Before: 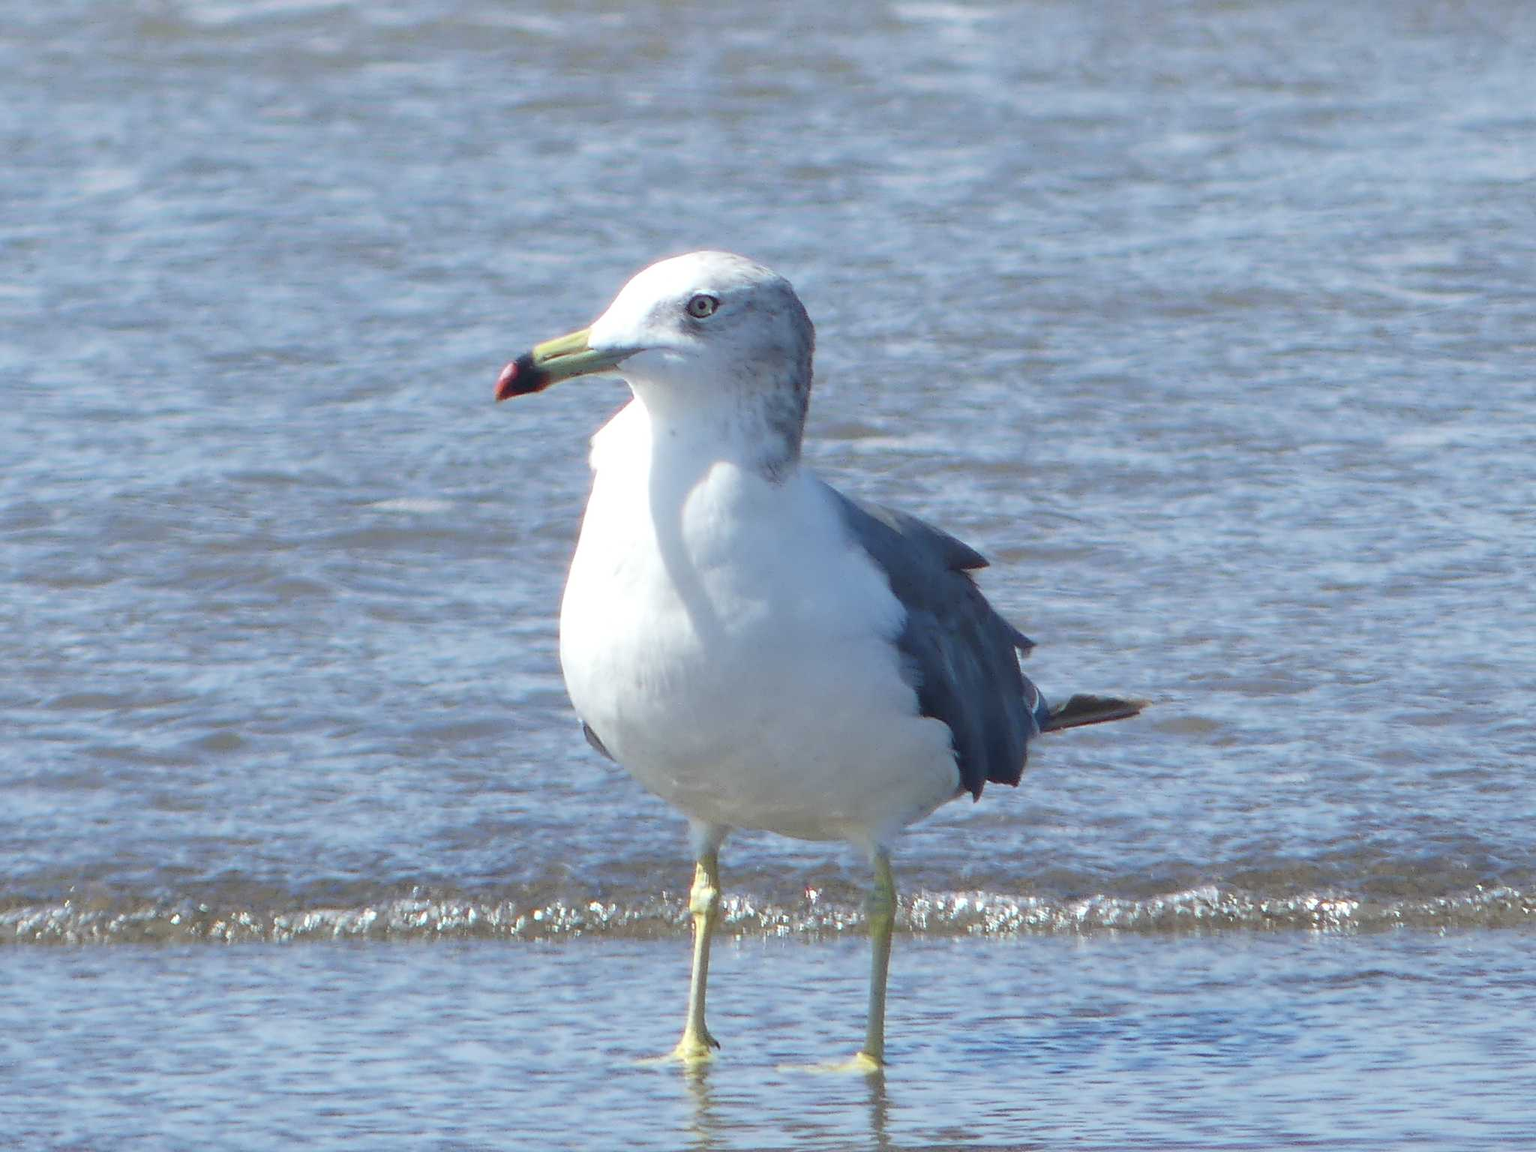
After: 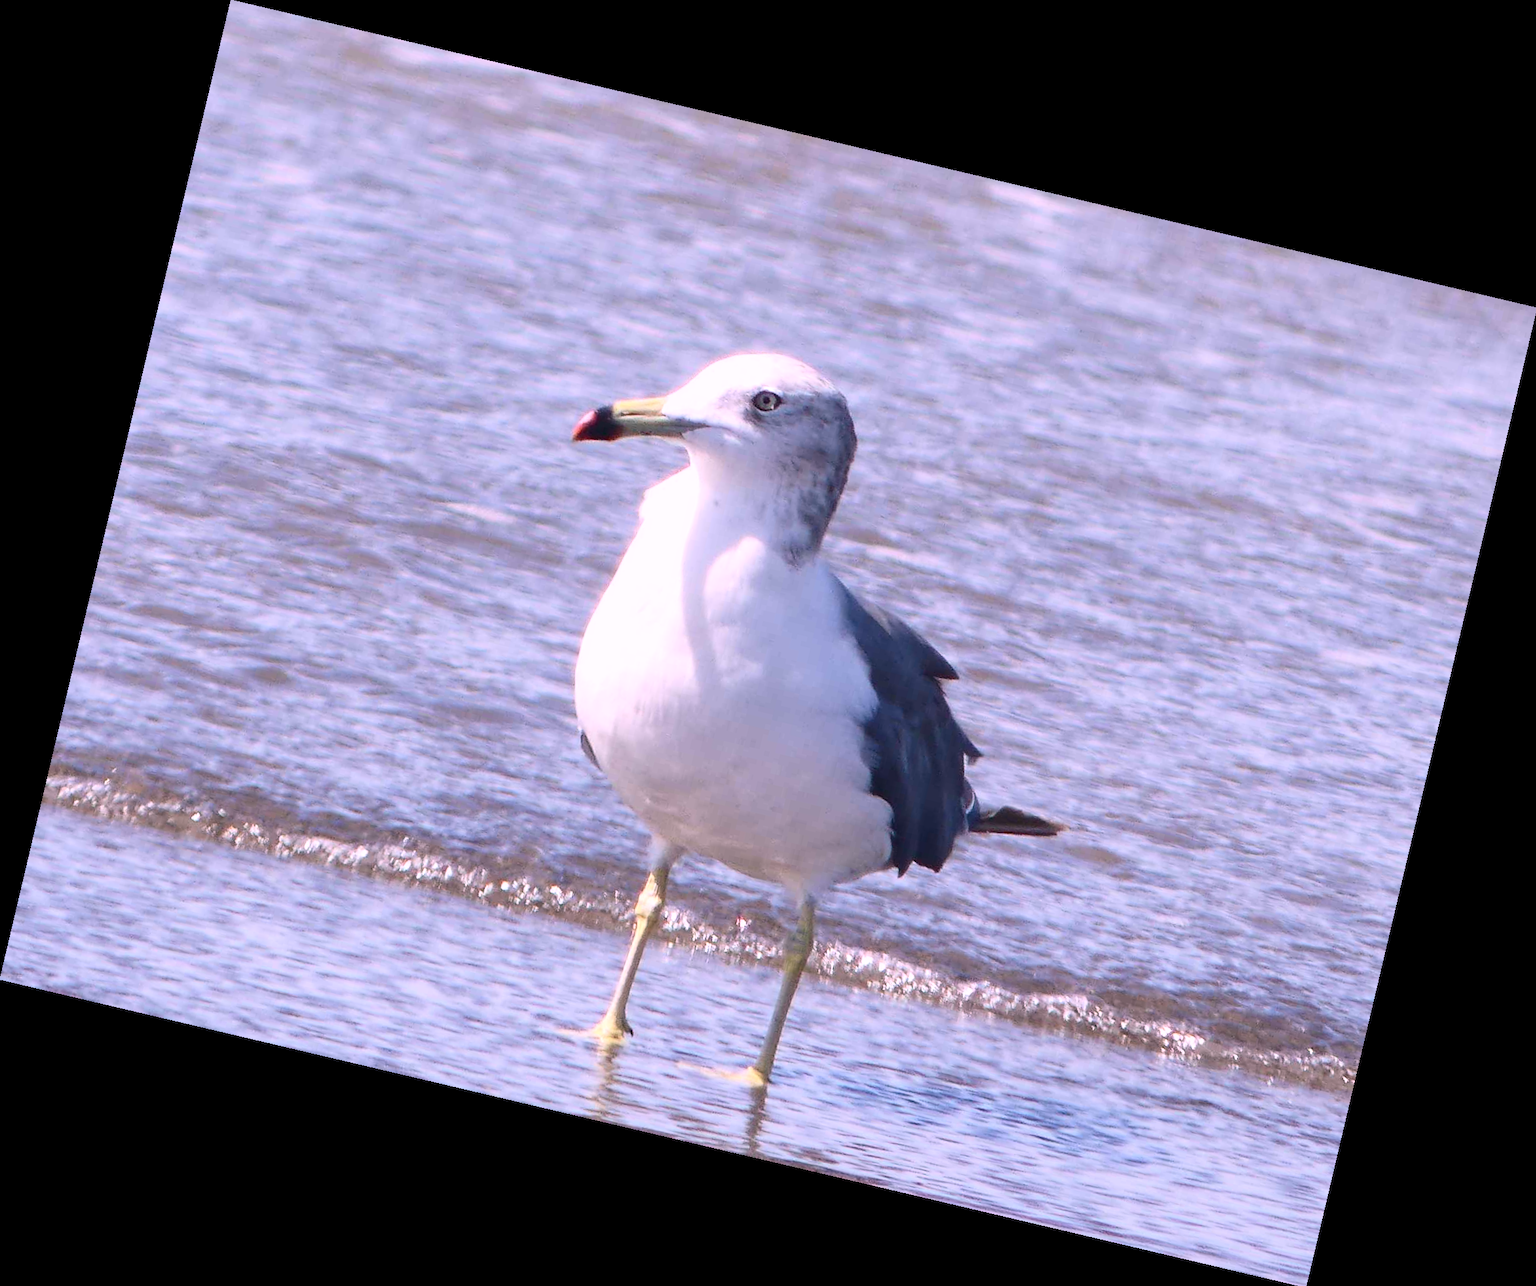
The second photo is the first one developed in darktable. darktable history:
rotate and perspective: rotation 13.27°, automatic cropping off
white balance: red 1.188, blue 1.11
contrast brightness saturation: contrast 0.22
